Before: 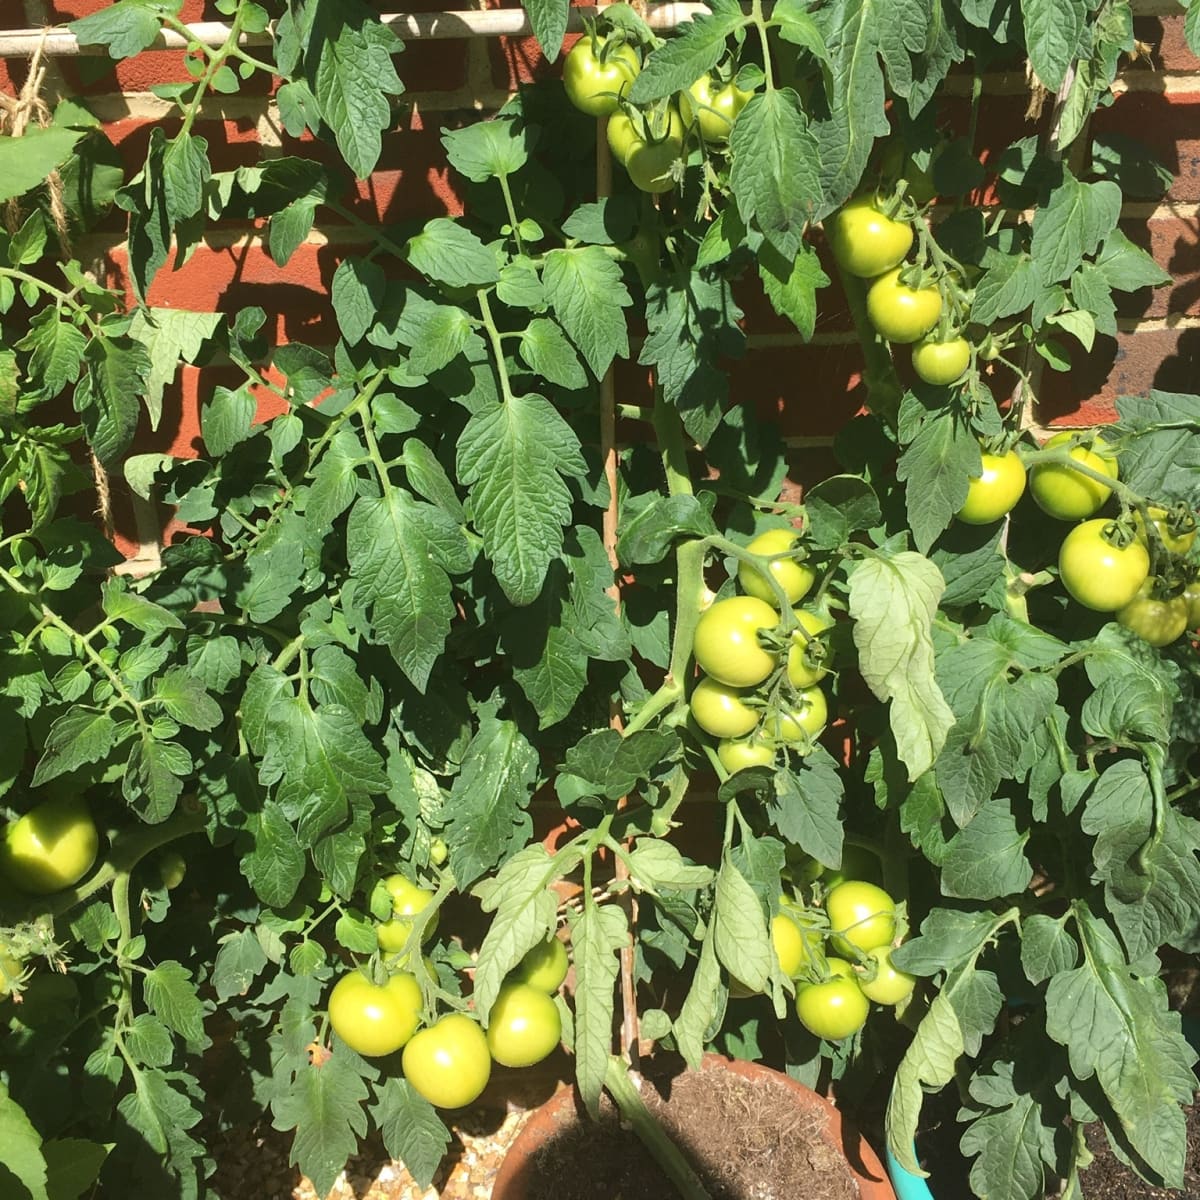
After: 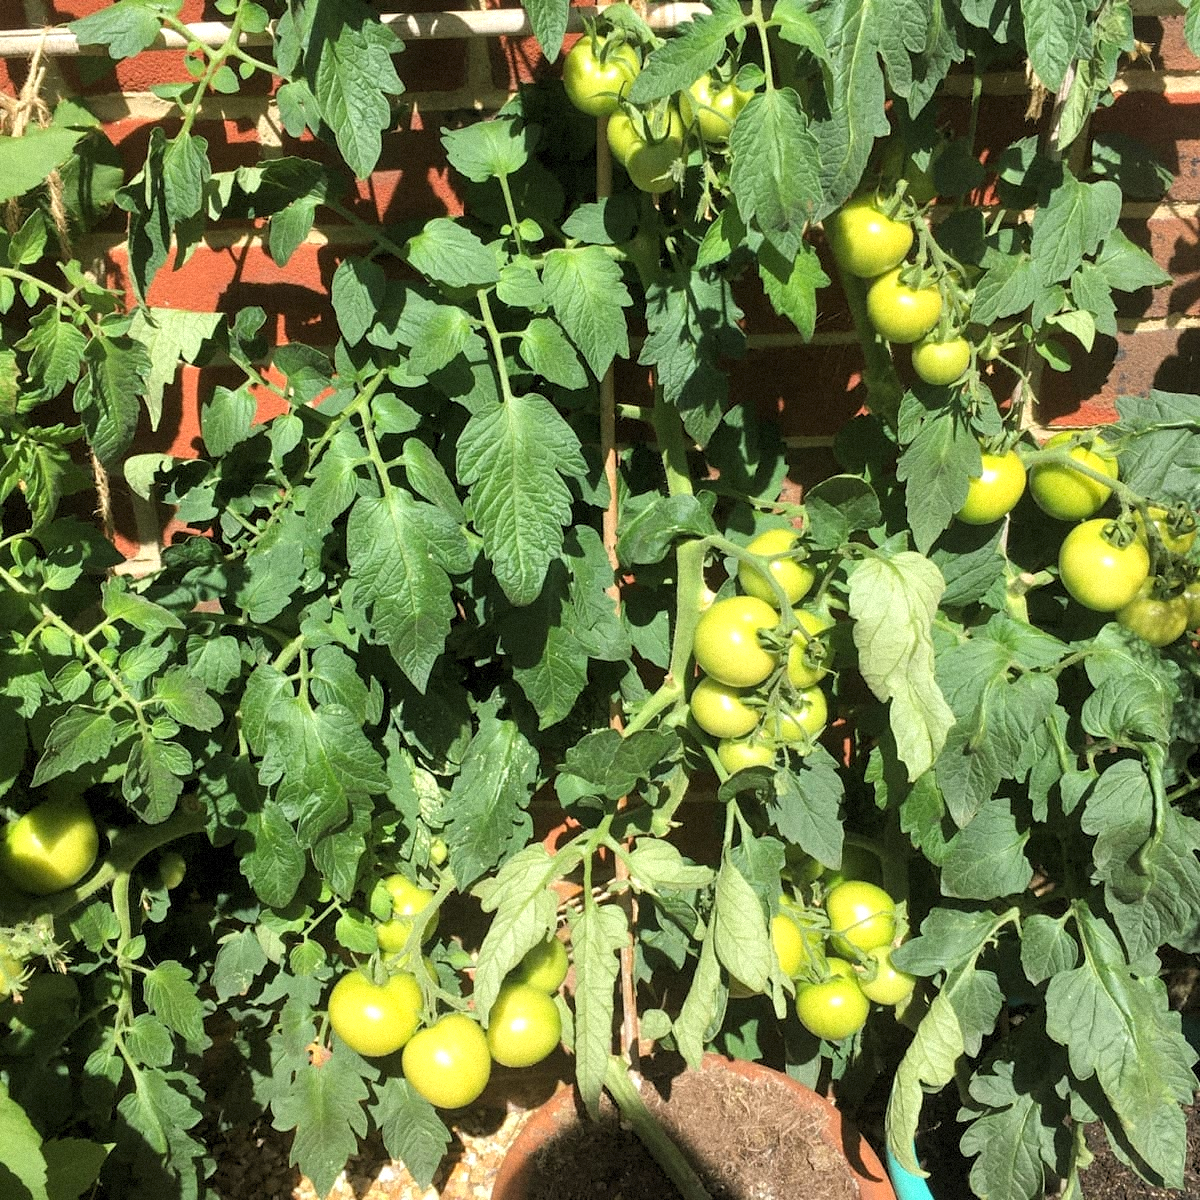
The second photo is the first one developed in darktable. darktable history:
rgb levels: levels [[0.013, 0.434, 0.89], [0, 0.5, 1], [0, 0.5, 1]]
grain: mid-tones bias 0%
